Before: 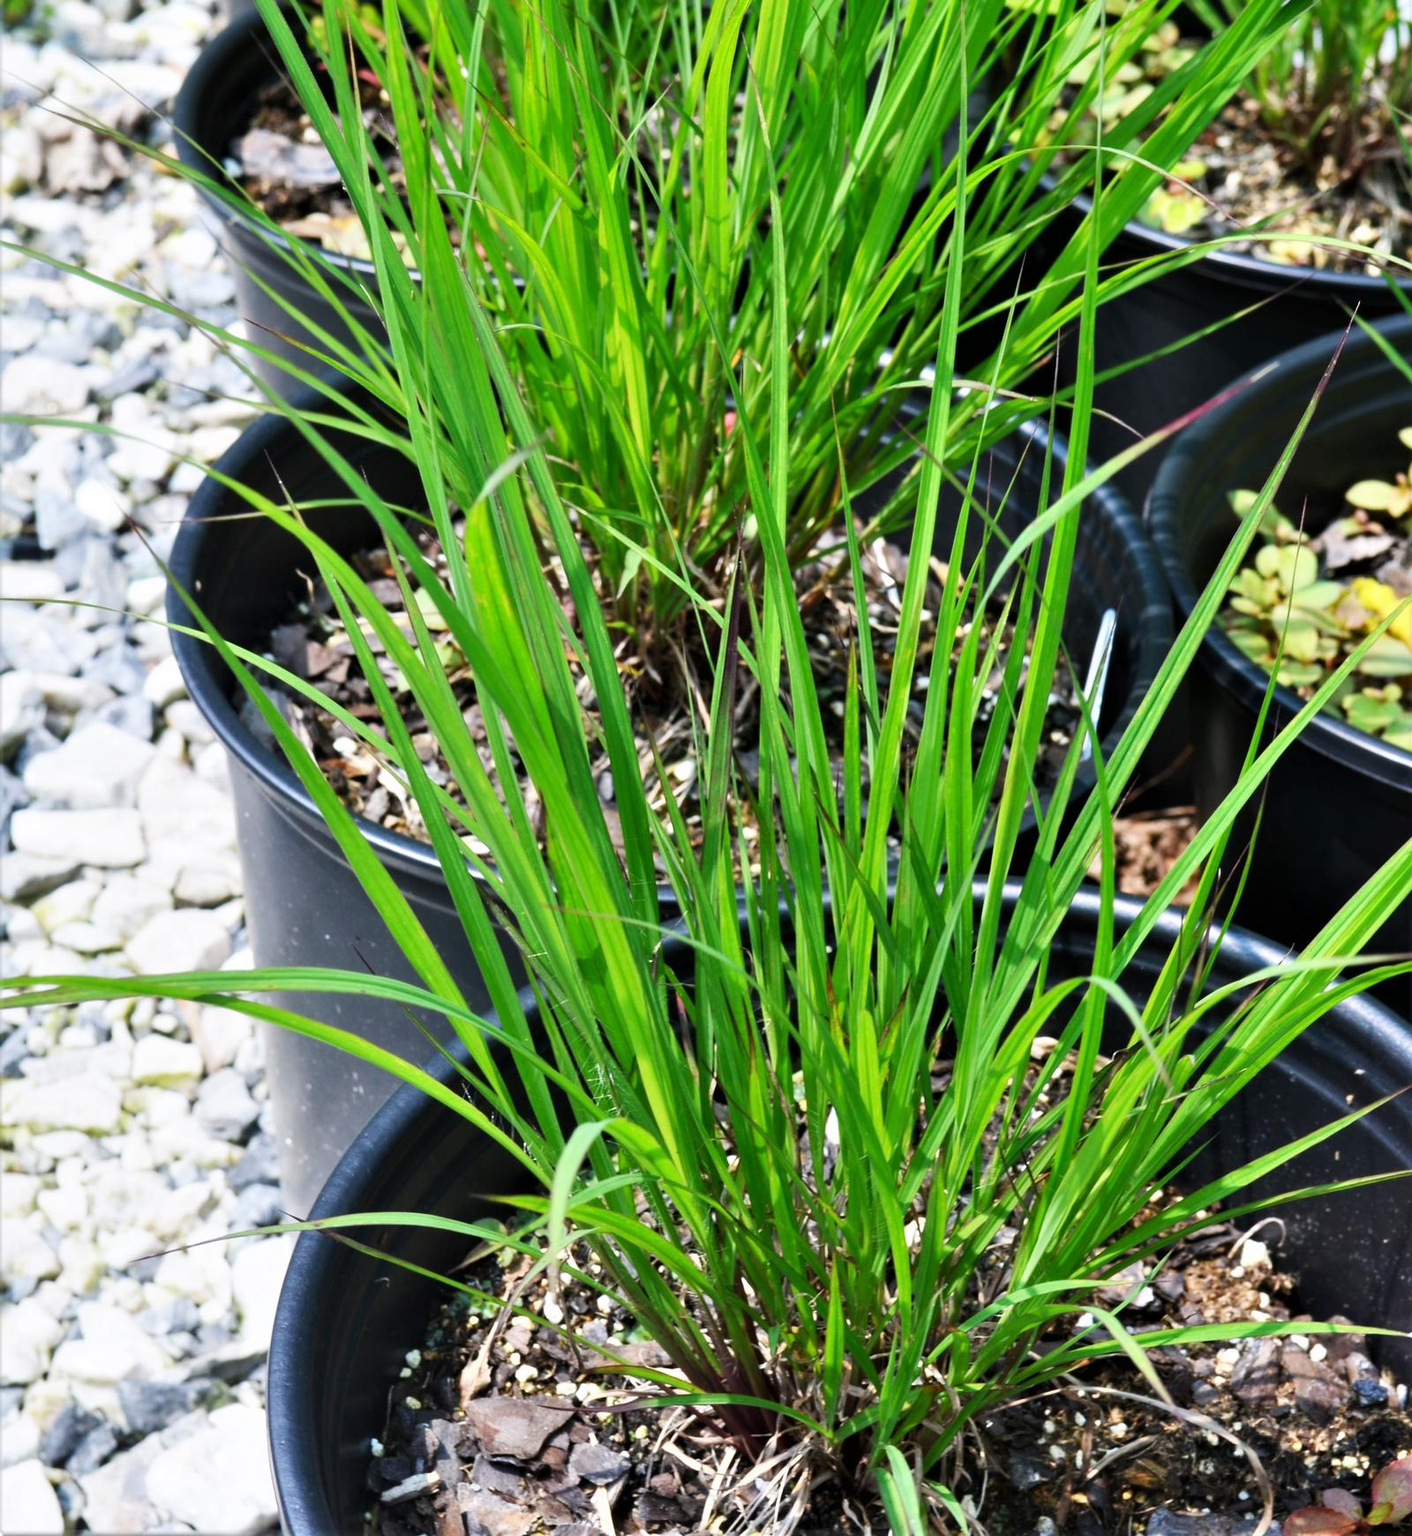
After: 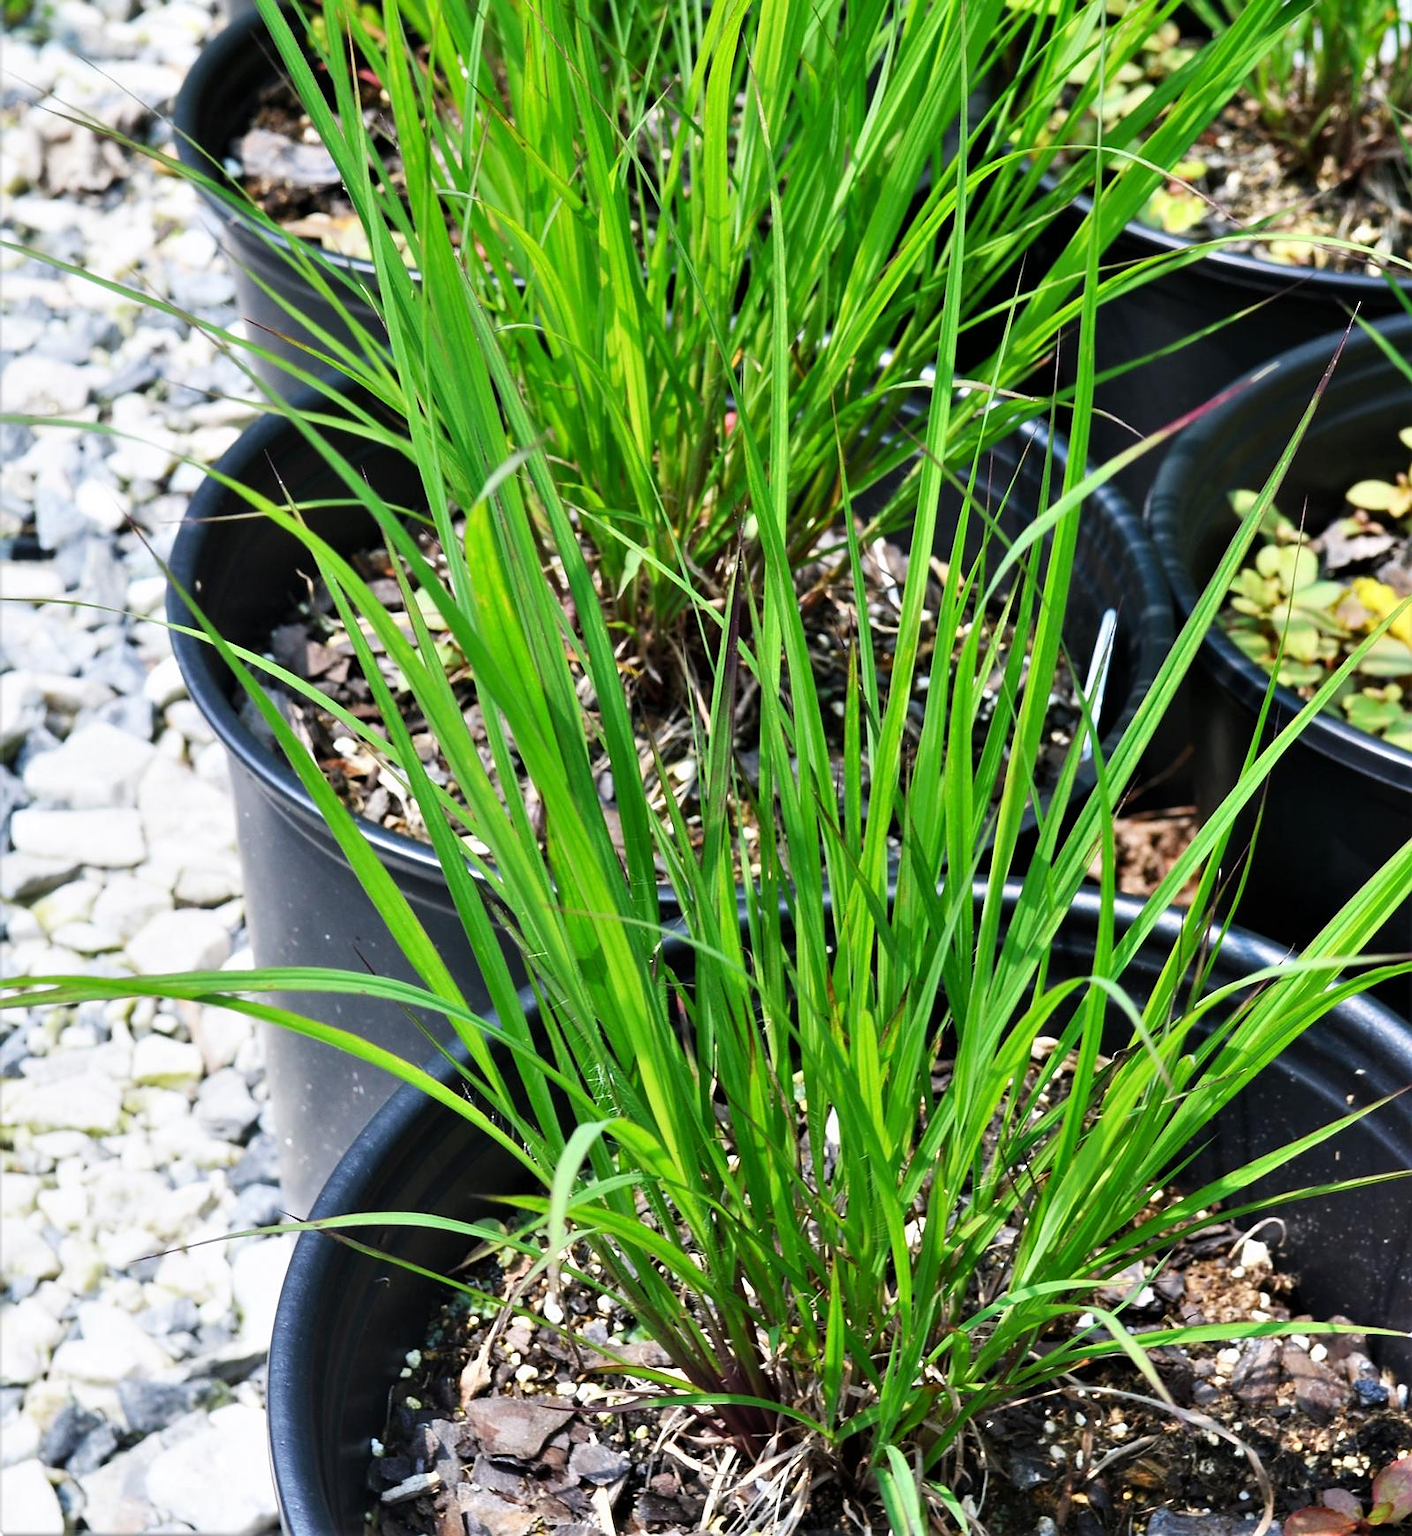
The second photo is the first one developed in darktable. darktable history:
sharpen: radius 1.026
